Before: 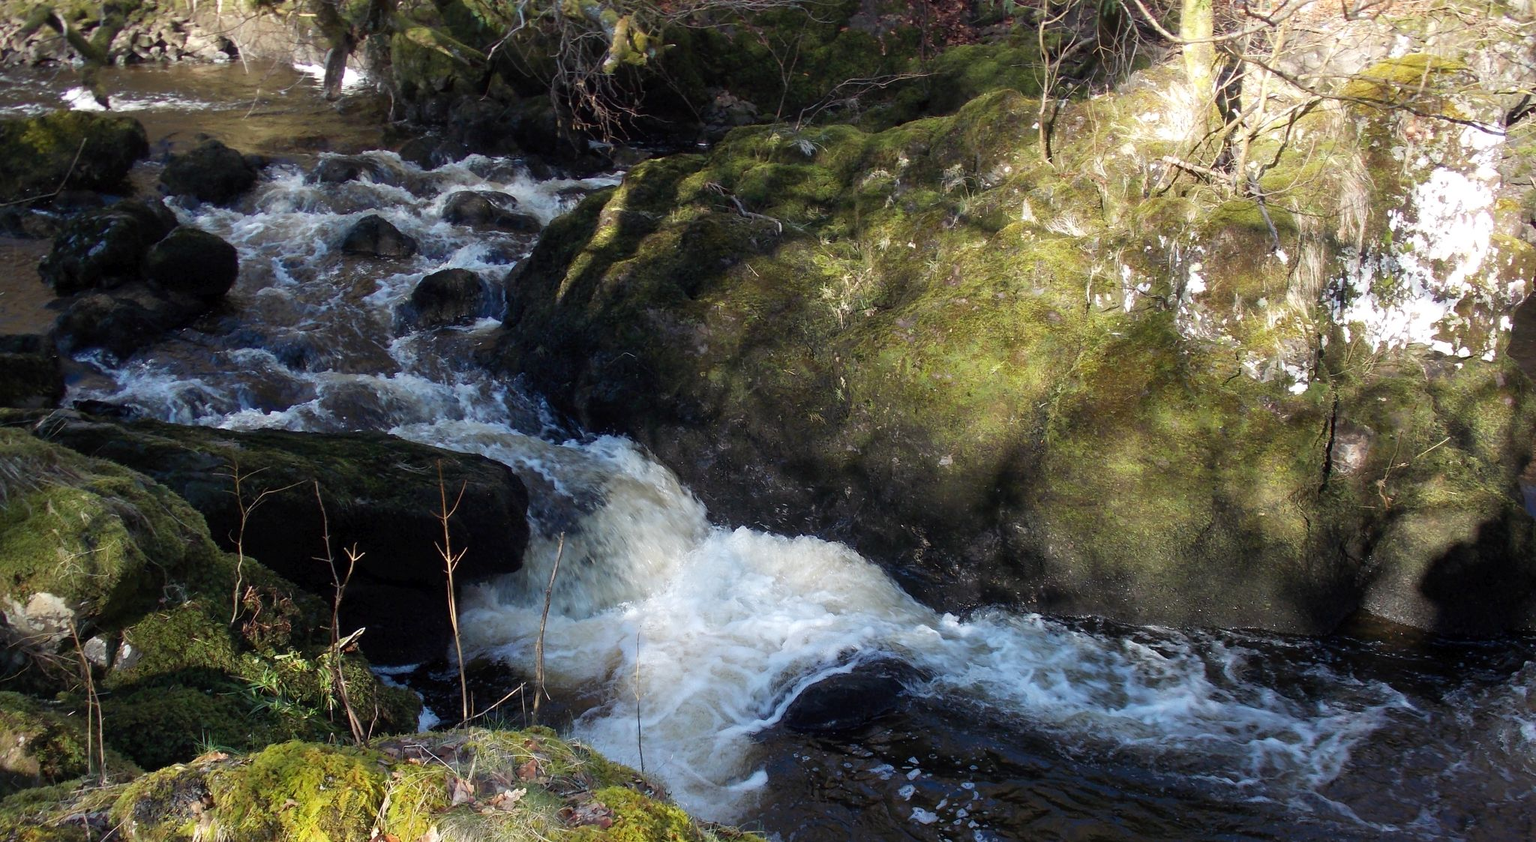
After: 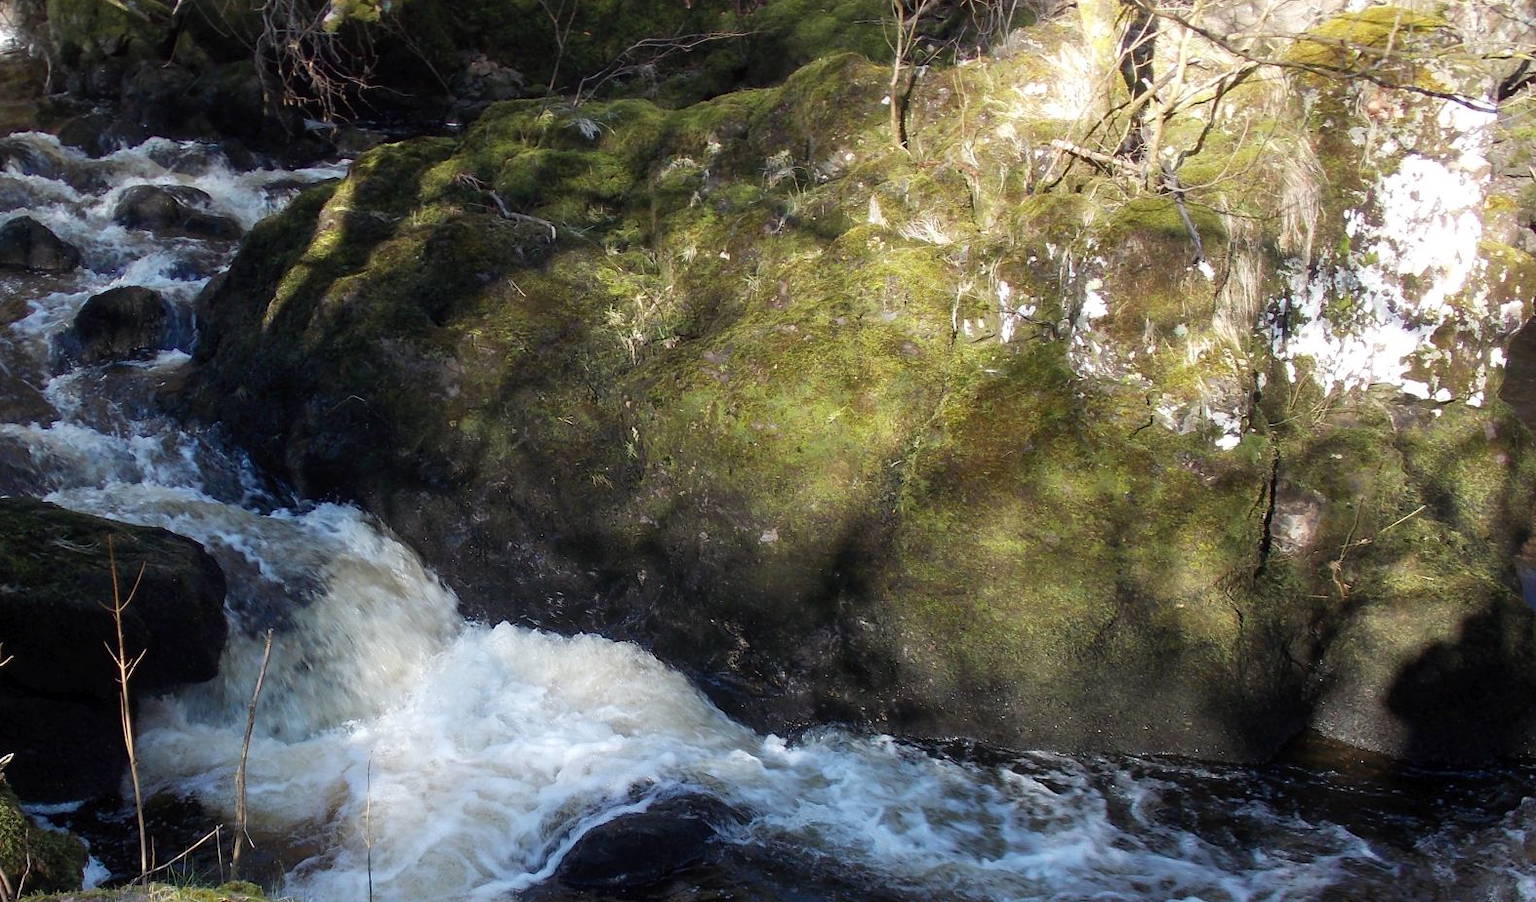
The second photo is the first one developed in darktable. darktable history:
crop: left 23.136%, top 5.851%, bottom 11.721%
